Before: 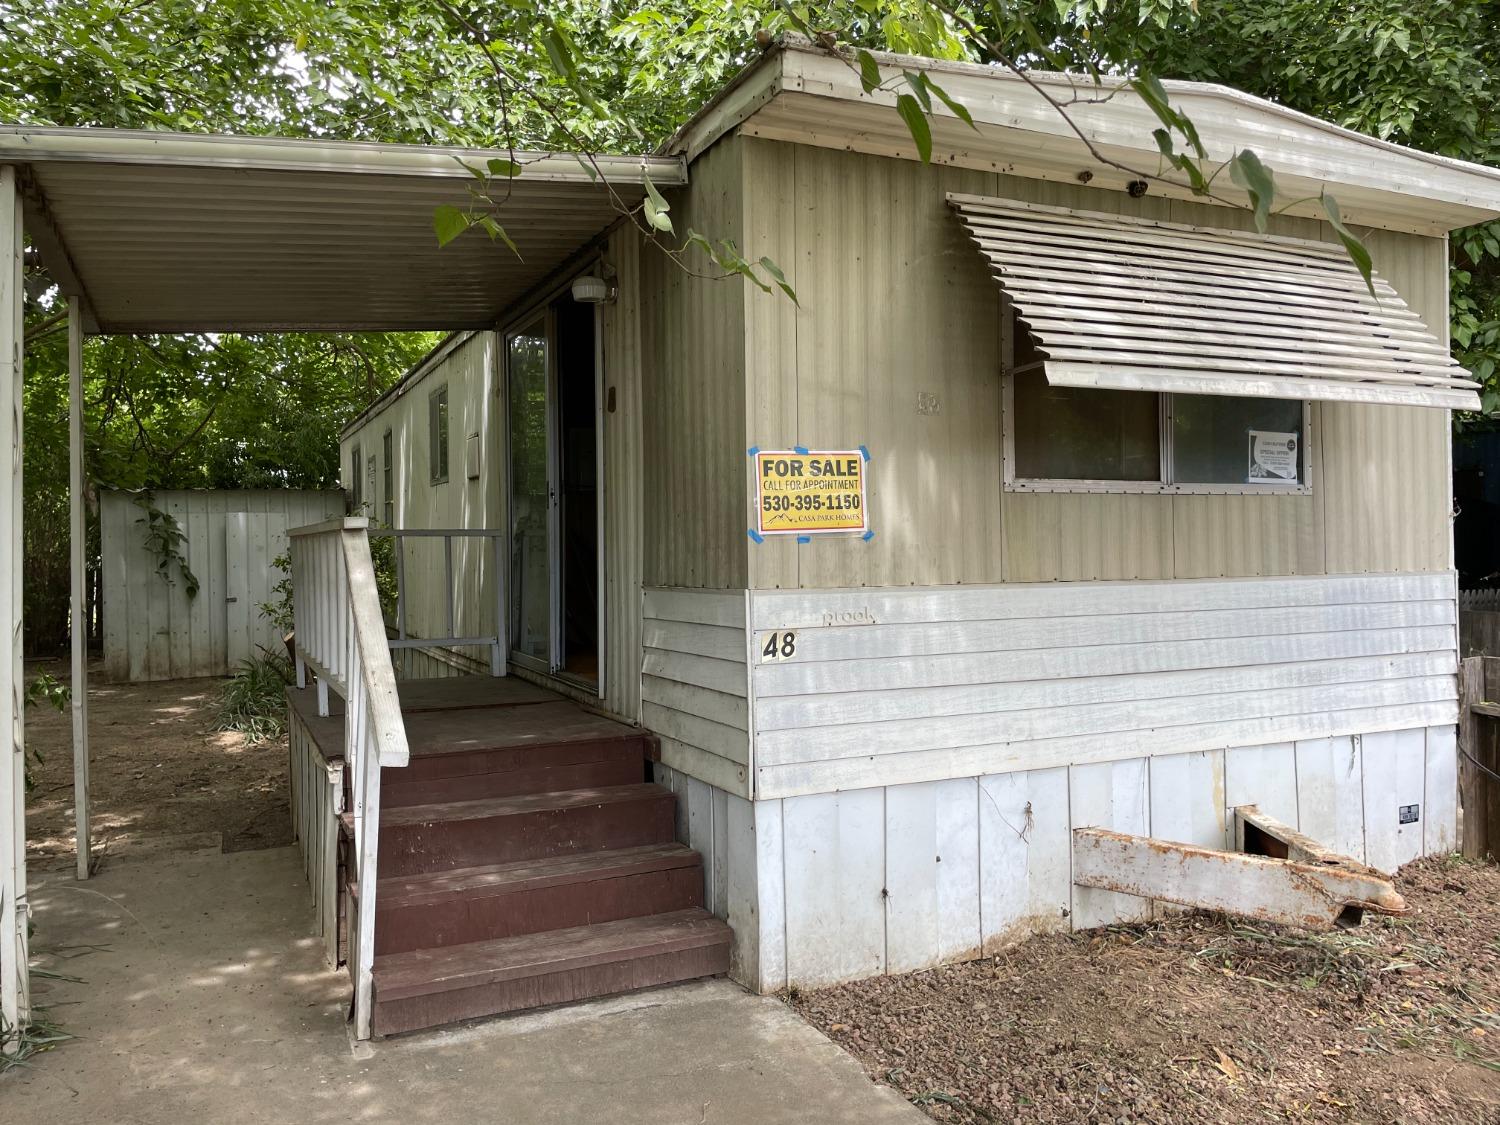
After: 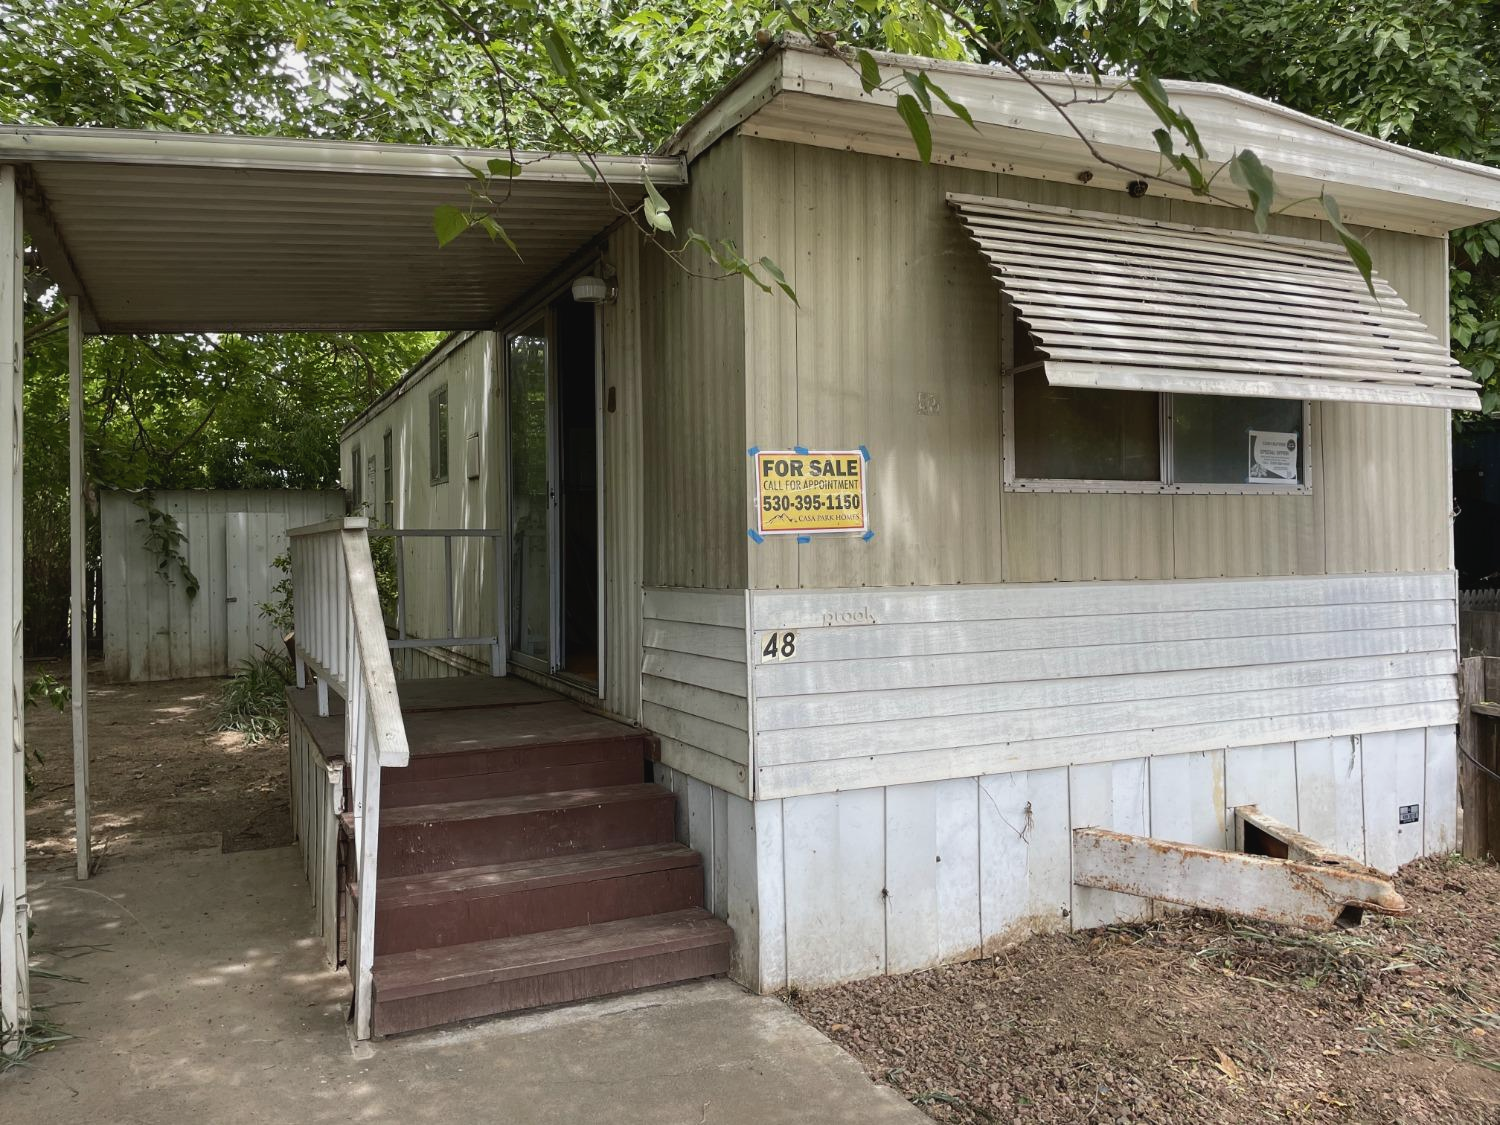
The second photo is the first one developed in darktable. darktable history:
contrast brightness saturation: contrast -0.08, brightness -0.04, saturation -0.11
